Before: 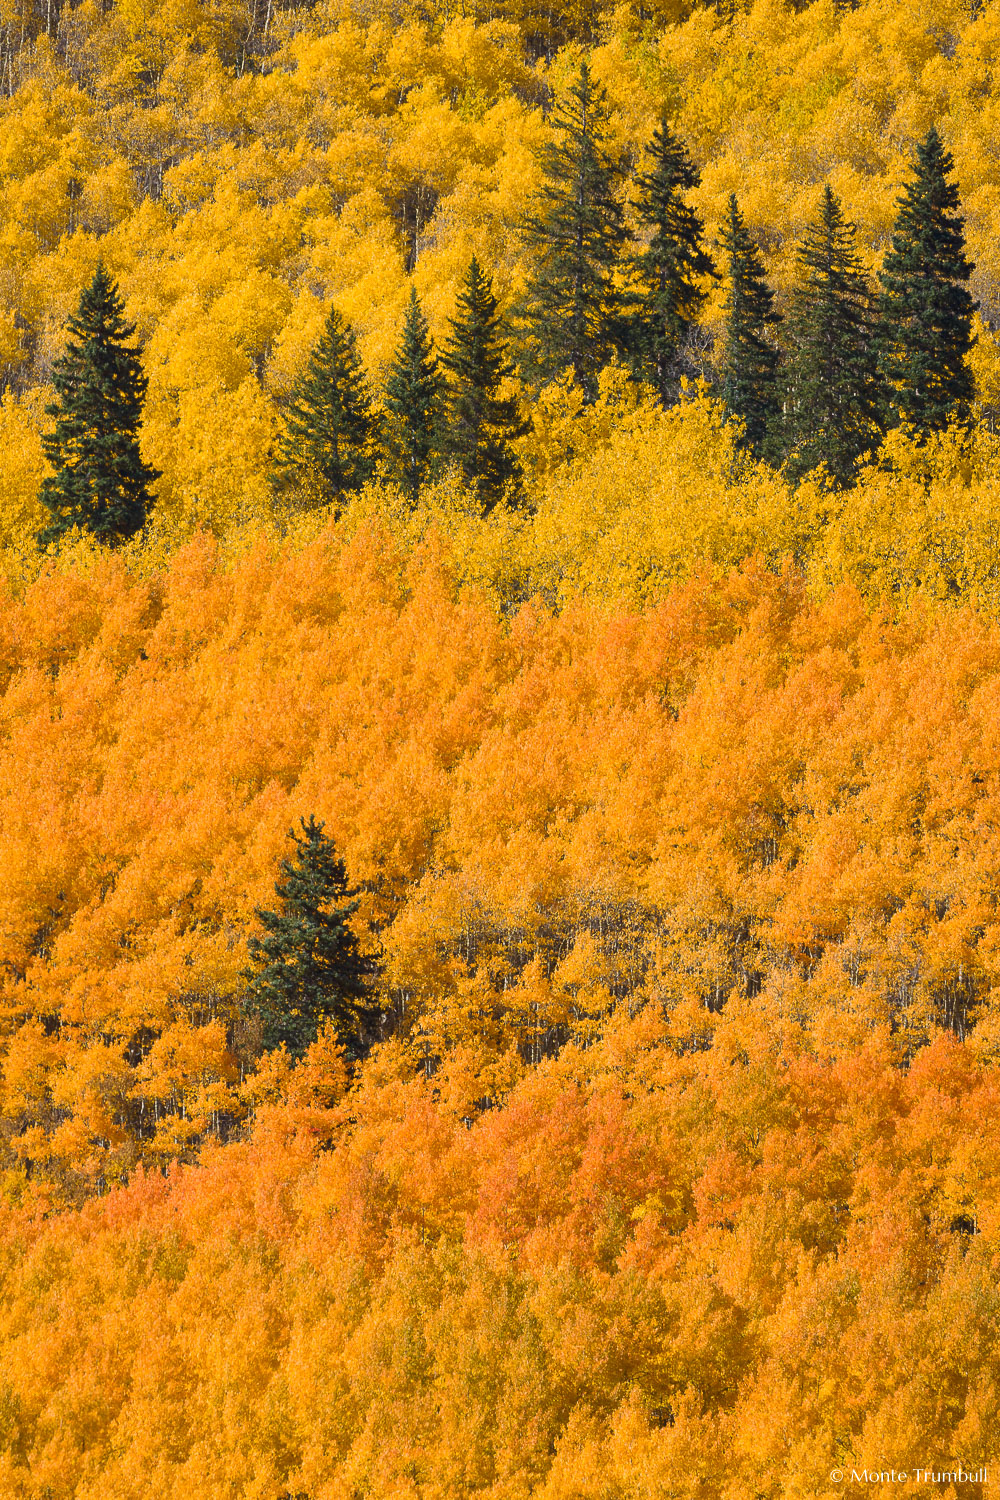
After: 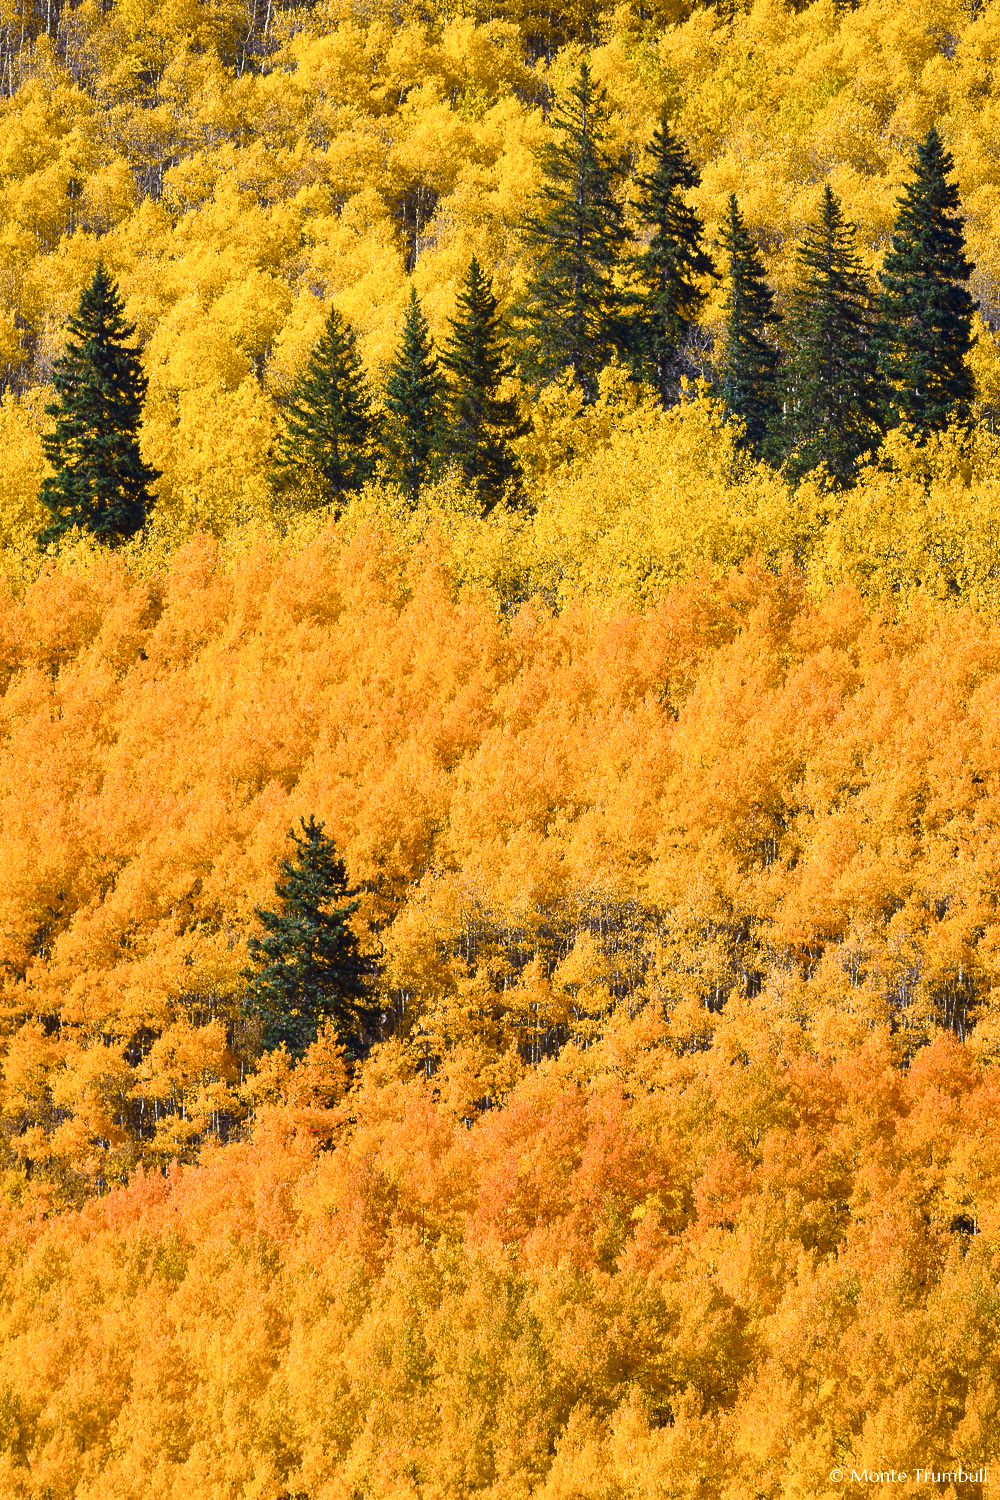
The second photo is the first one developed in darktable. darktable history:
color calibration: illuminant as shot in camera, x 0.37, y 0.382, temperature 4313.32 K
color balance rgb: shadows lift › luminance -20%, power › hue 72.24°, highlights gain › luminance 15%, global offset › hue 171.6°, perceptual saturation grading › highlights -15%, perceptual saturation grading › shadows 25%, global vibrance 35%, contrast 10%
